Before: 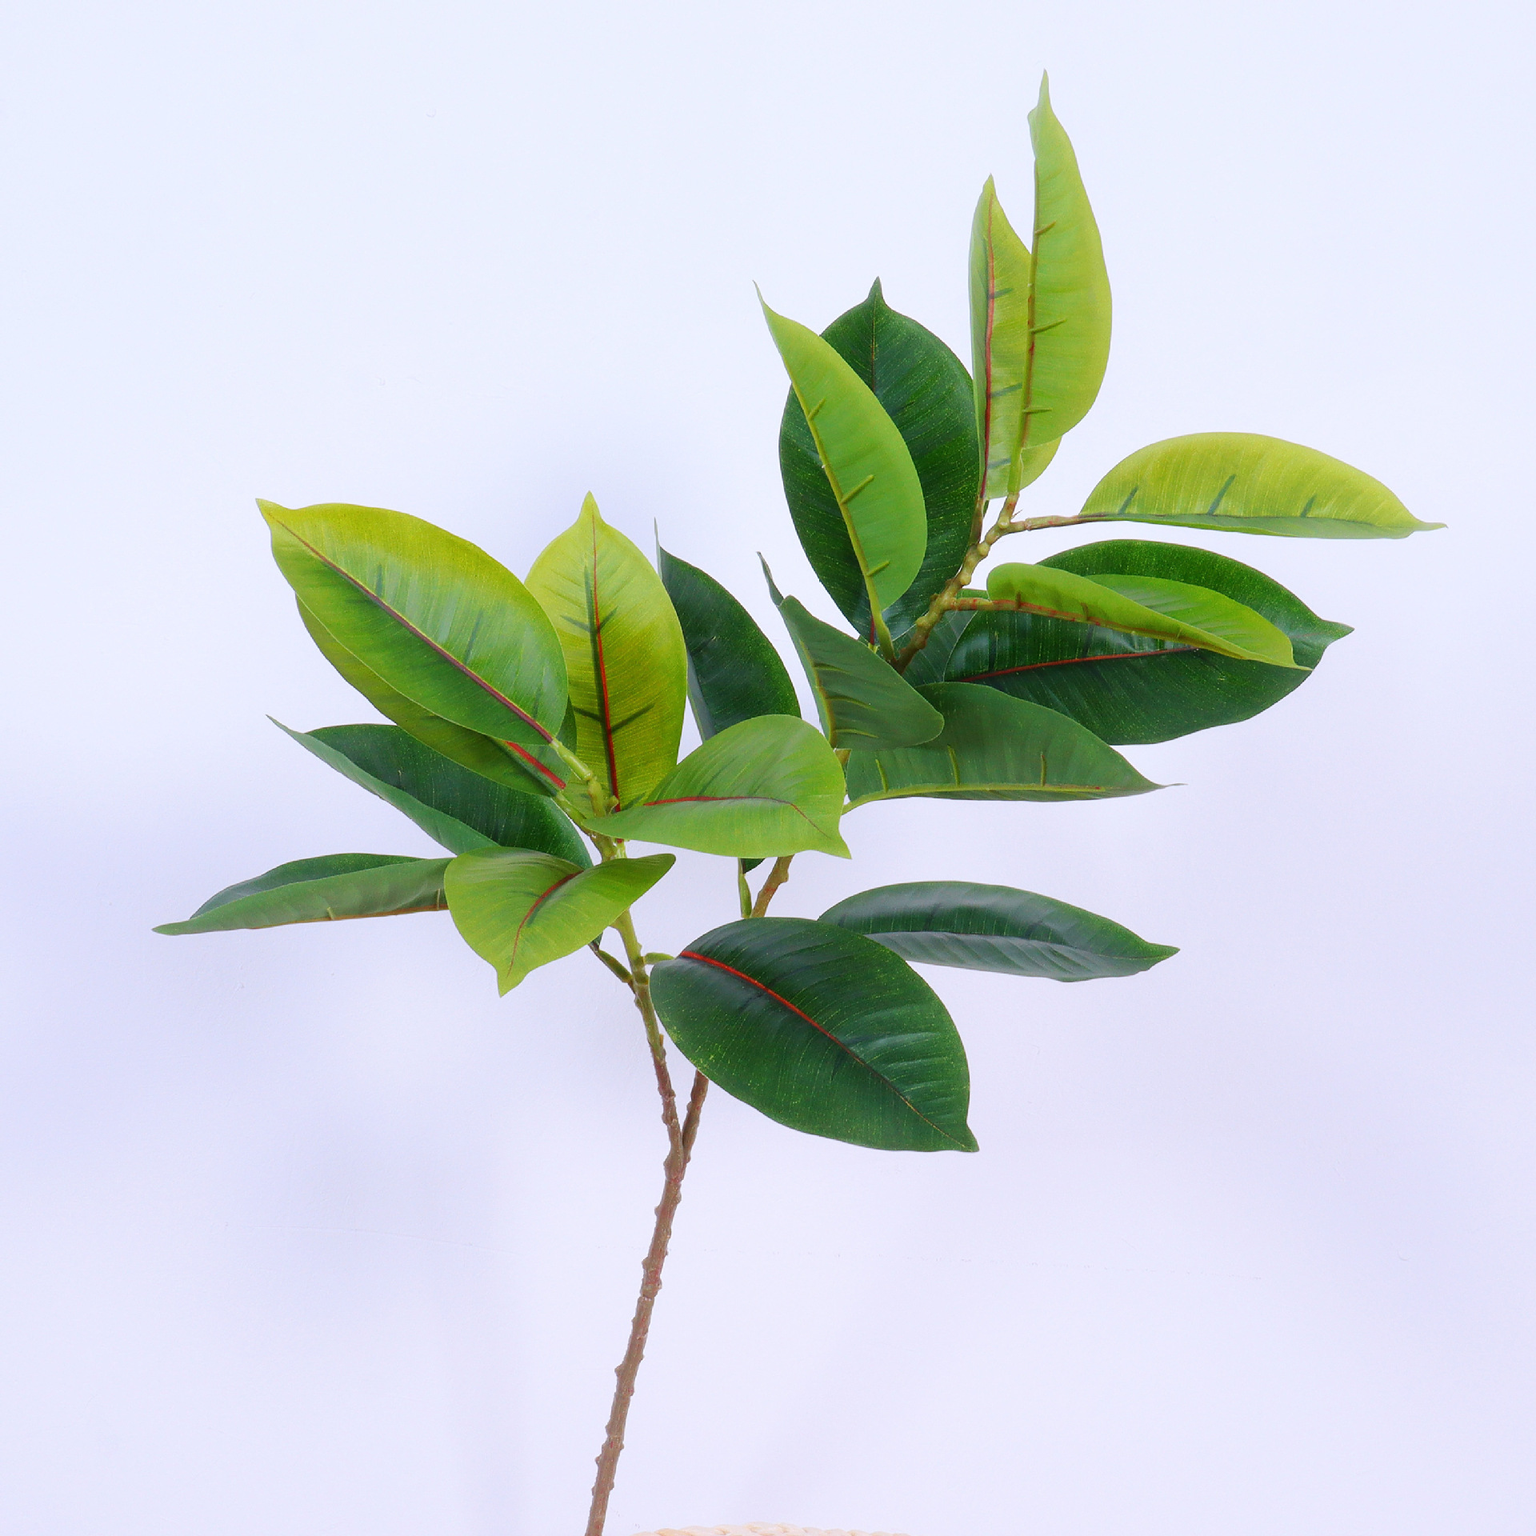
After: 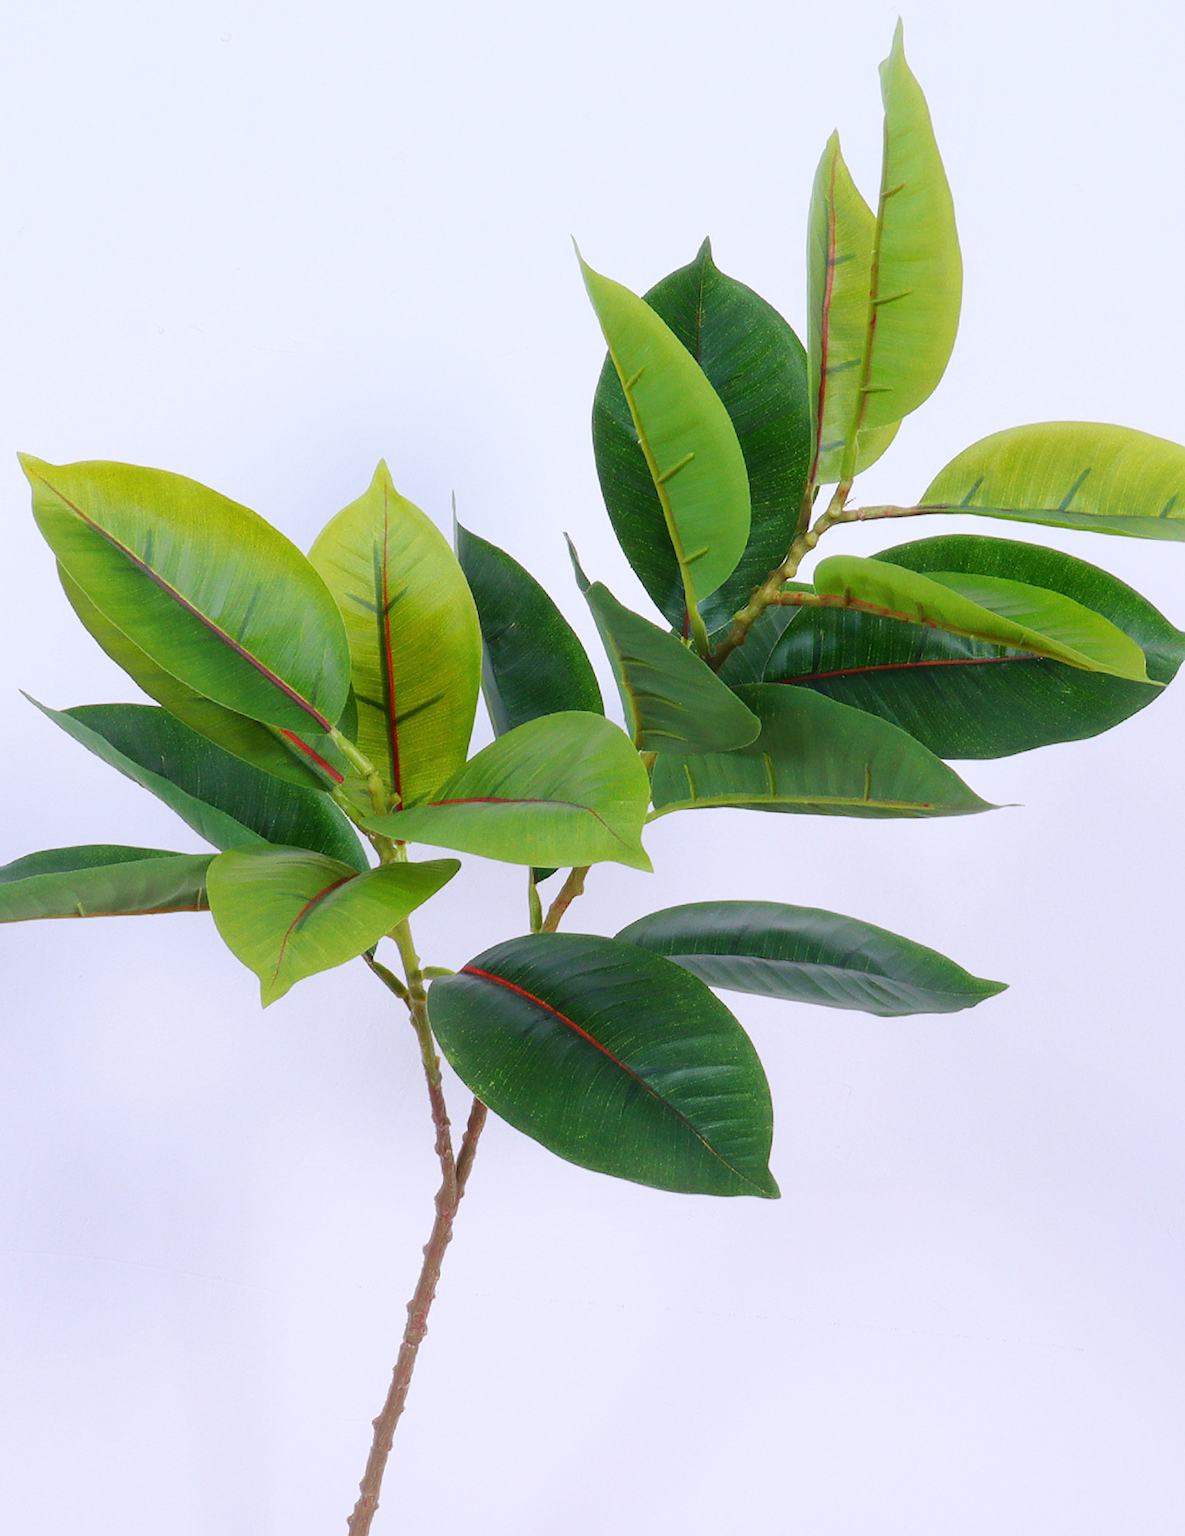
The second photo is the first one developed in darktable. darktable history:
rotate and perspective: rotation -1°, crop left 0.011, crop right 0.989, crop top 0.025, crop bottom 0.975
crop and rotate: angle -3.27°, left 14.277%, top 0.028%, right 10.766%, bottom 0.028%
